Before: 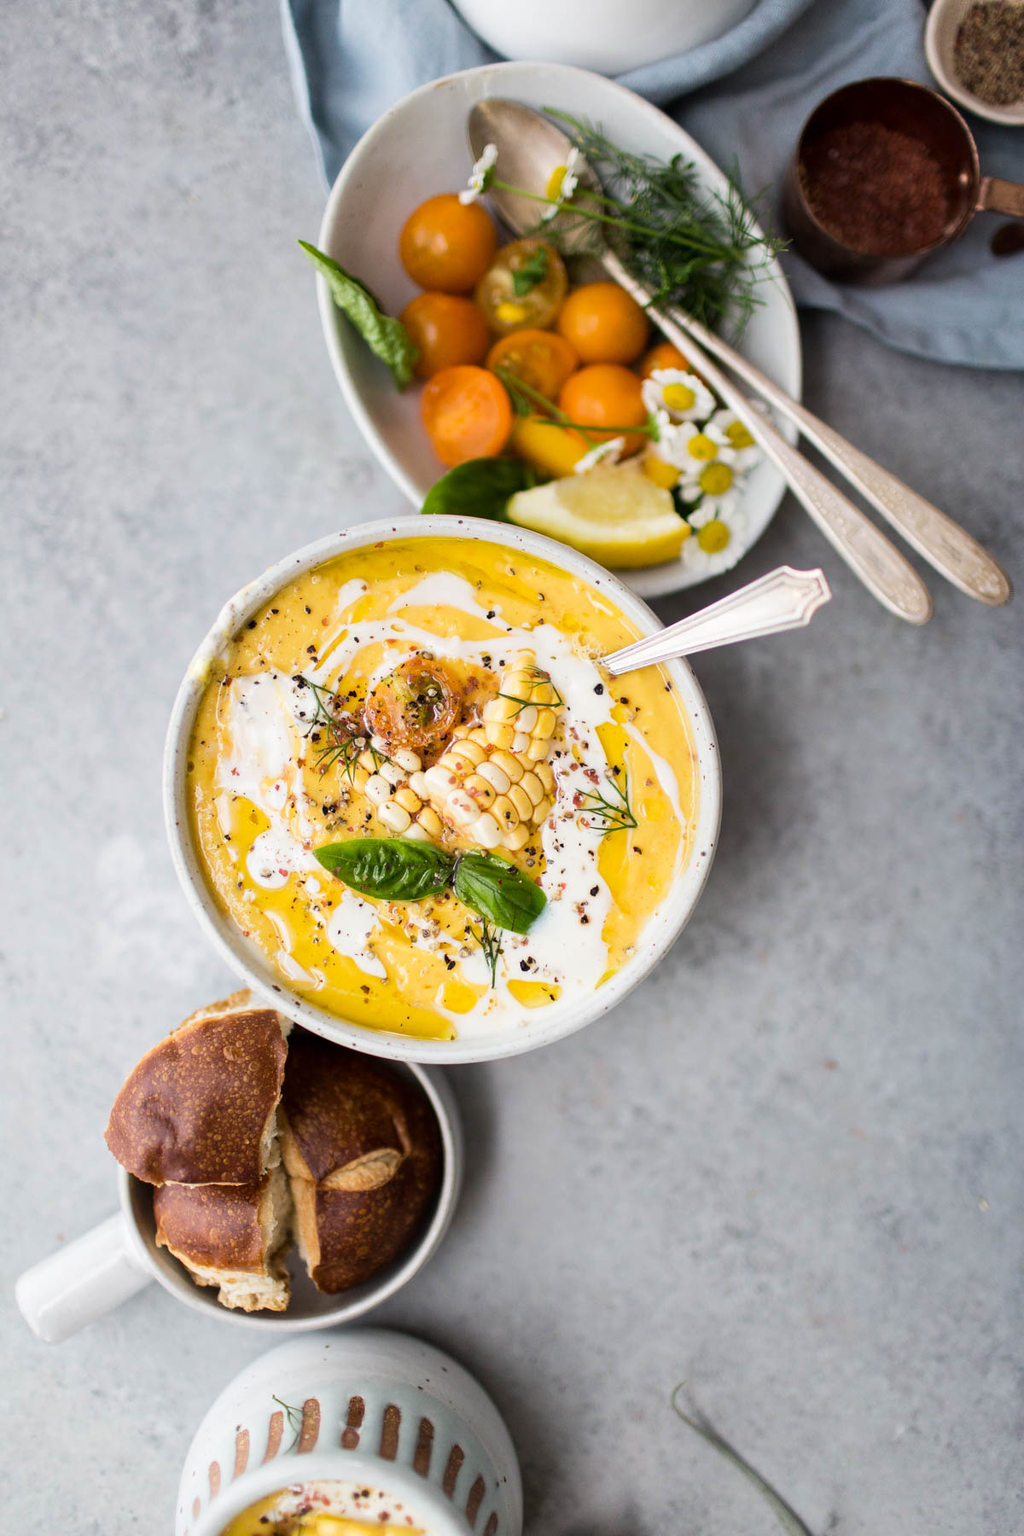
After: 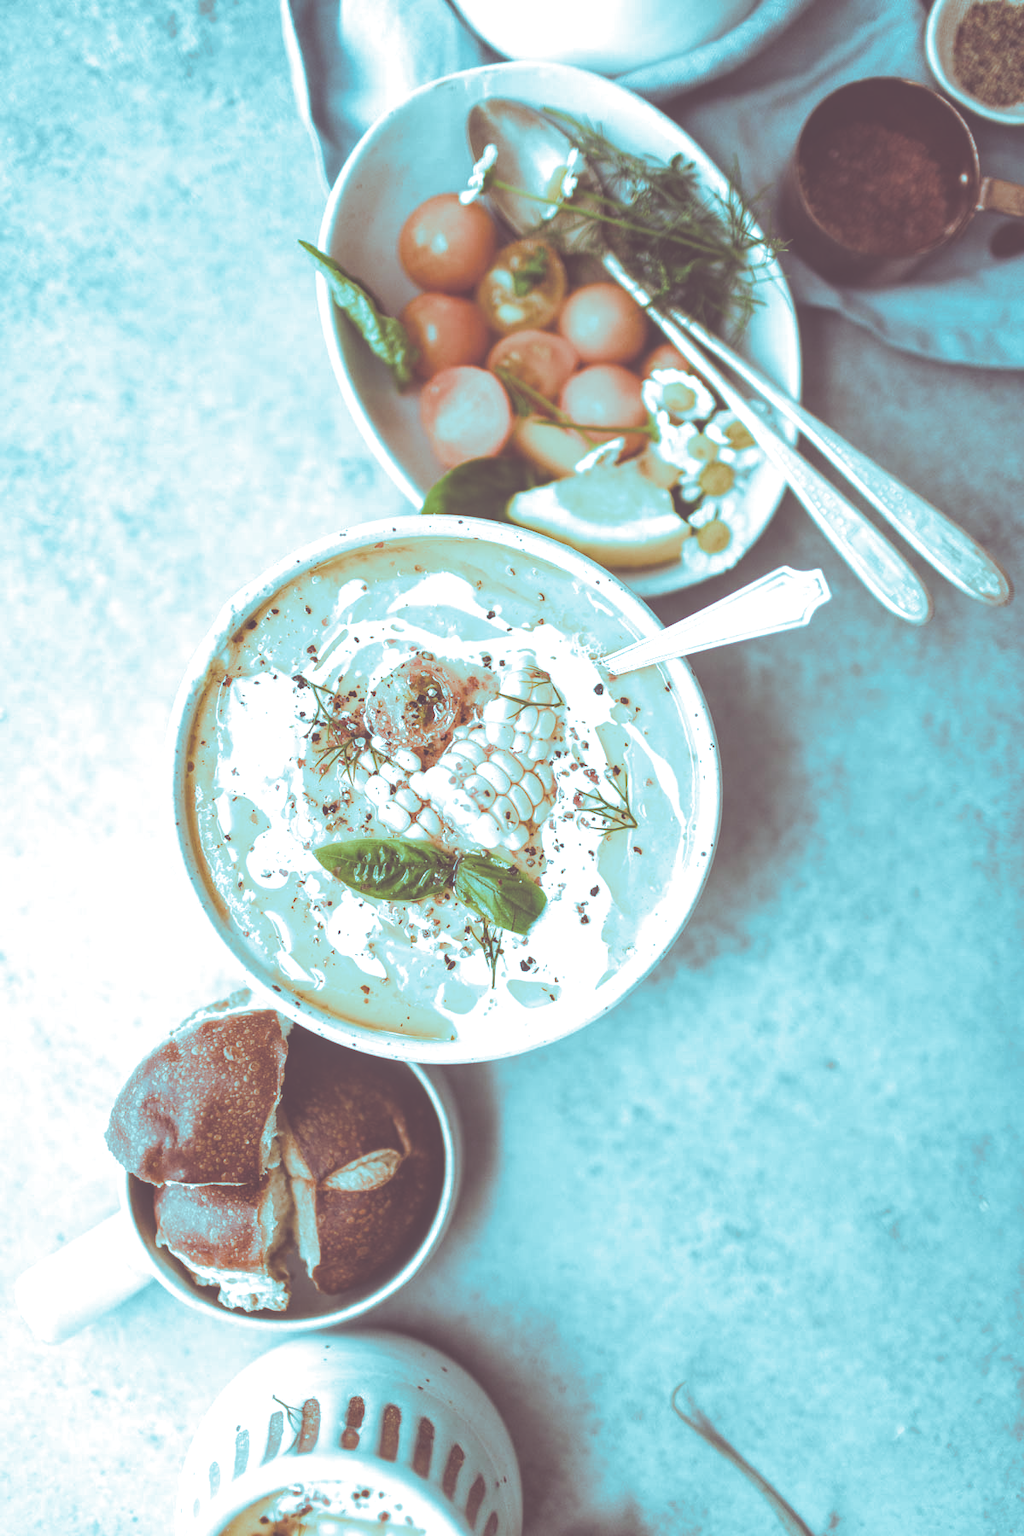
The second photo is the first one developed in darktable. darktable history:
split-toning: shadows › hue 327.6°, highlights › hue 198°, highlights › saturation 0.55, balance -21.25, compress 0%
exposure: black level correction -0.071, exposure 0.5 EV, compensate highlight preservation false
local contrast: on, module defaults
